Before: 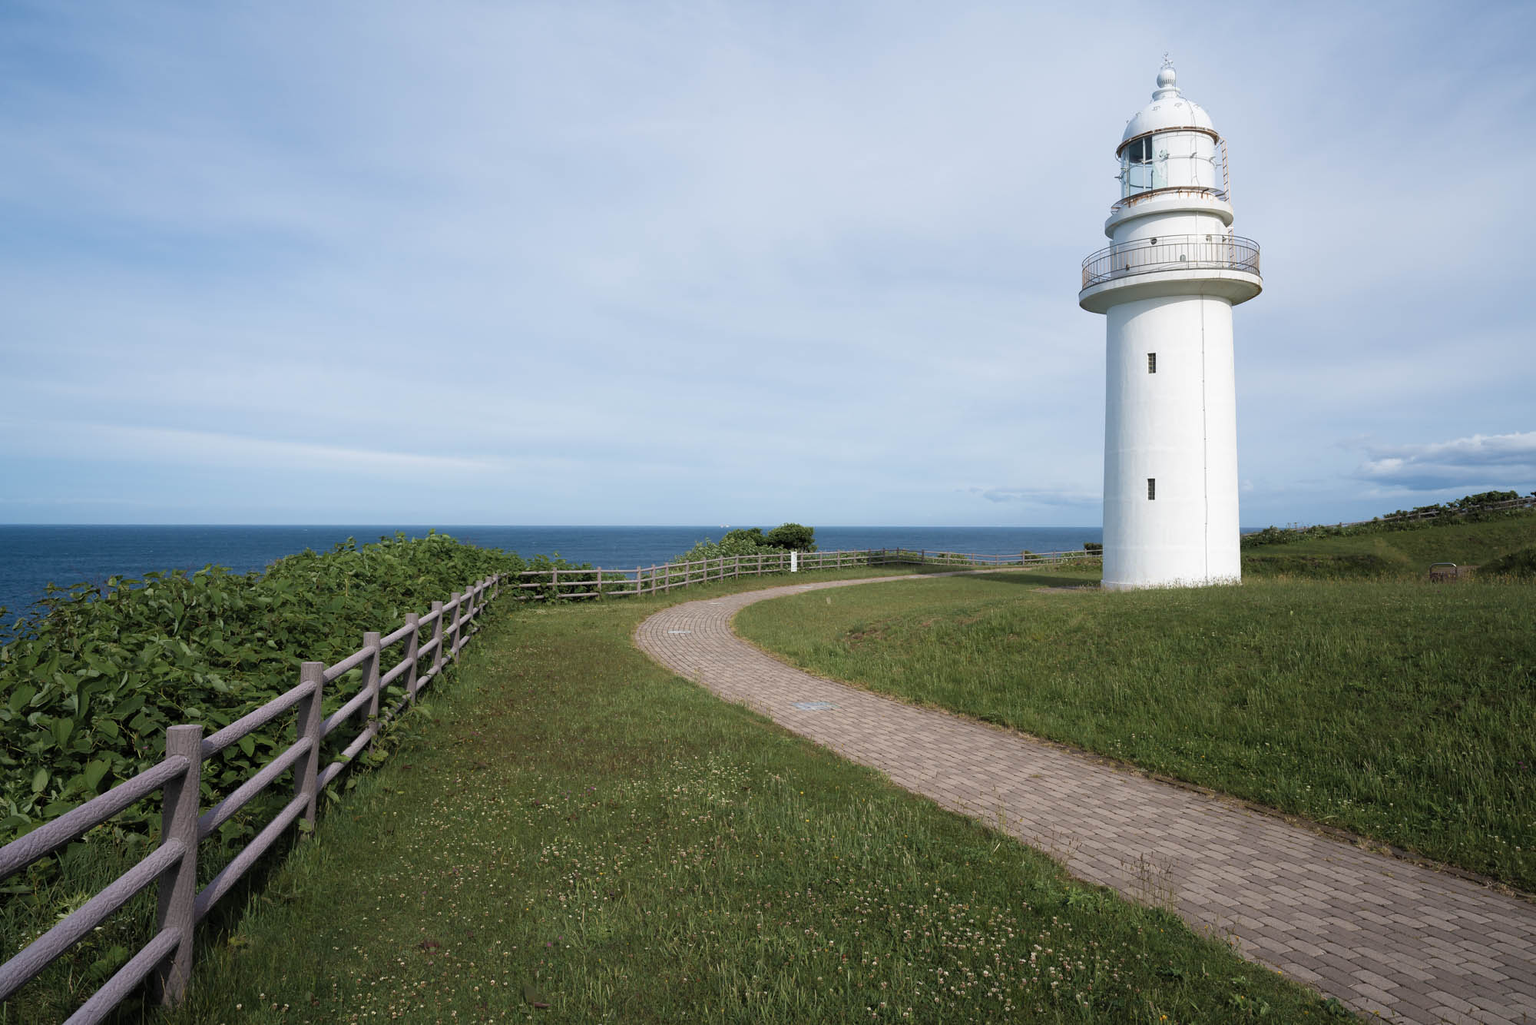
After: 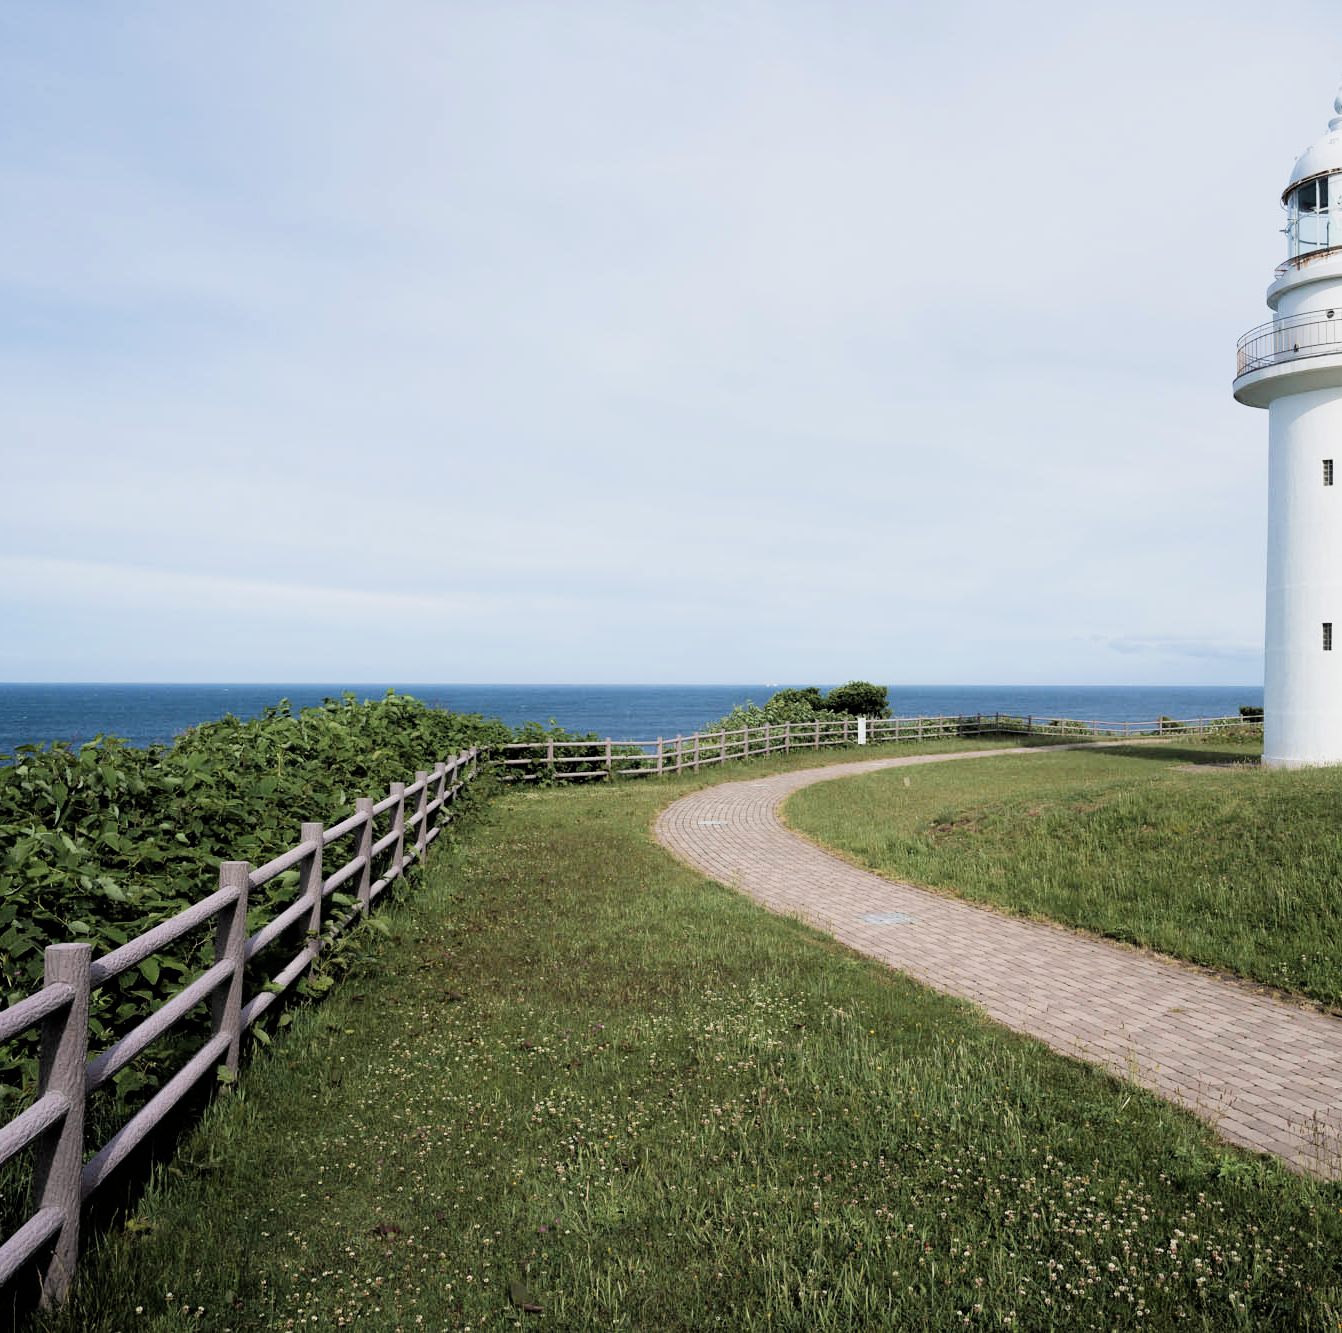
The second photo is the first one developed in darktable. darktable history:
crop and rotate: left 8.628%, right 24.272%
filmic rgb: black relative exposure -5.09 EV, white relative exposure 4 EV, hardness 2.9, contrast 1.299, highlights saturation mix -29.72%
exposure: exposure 0.568 EV, compensate exposure bias true, compensate highlight preservation false
